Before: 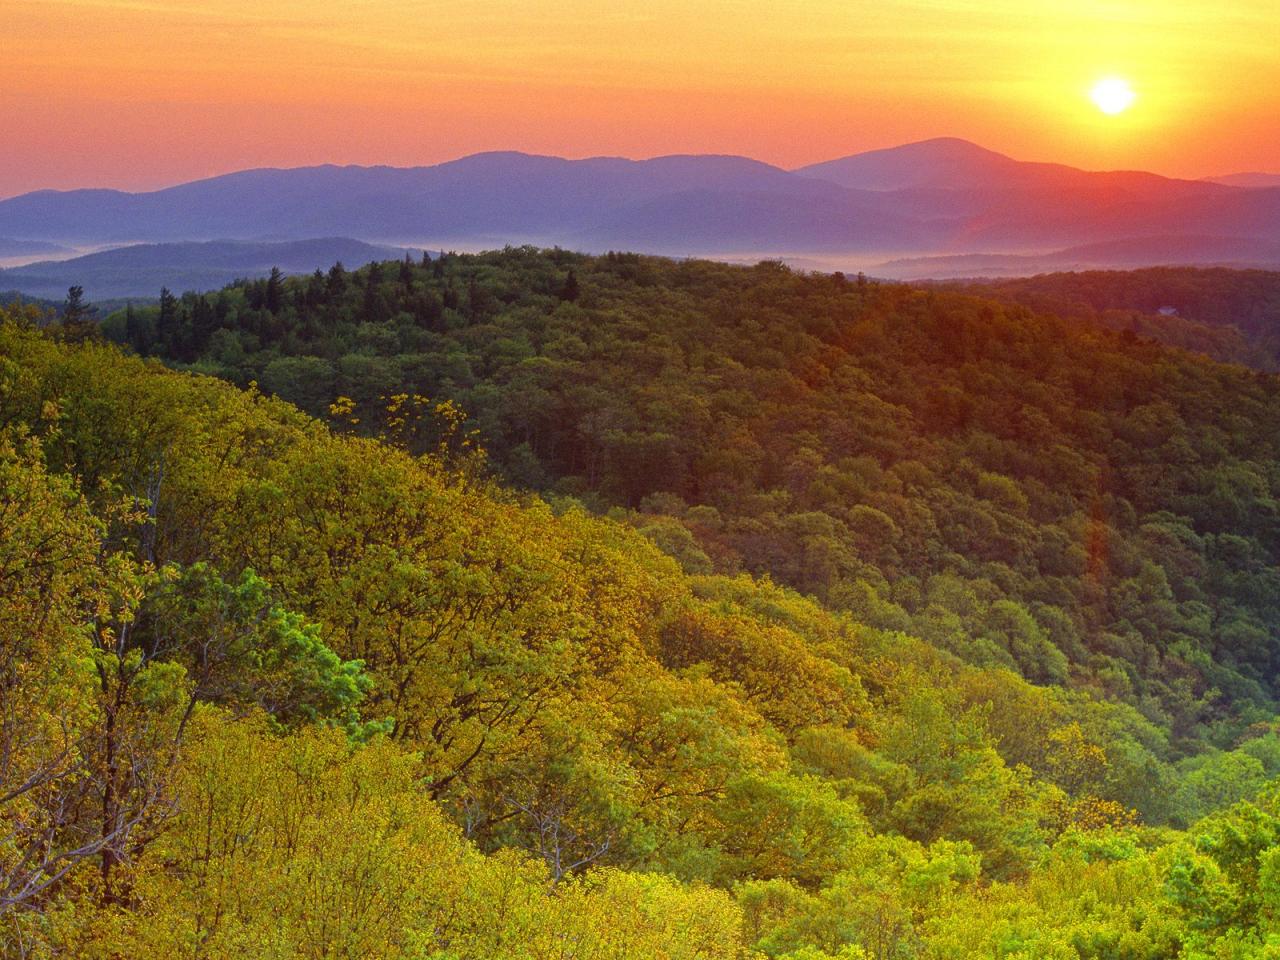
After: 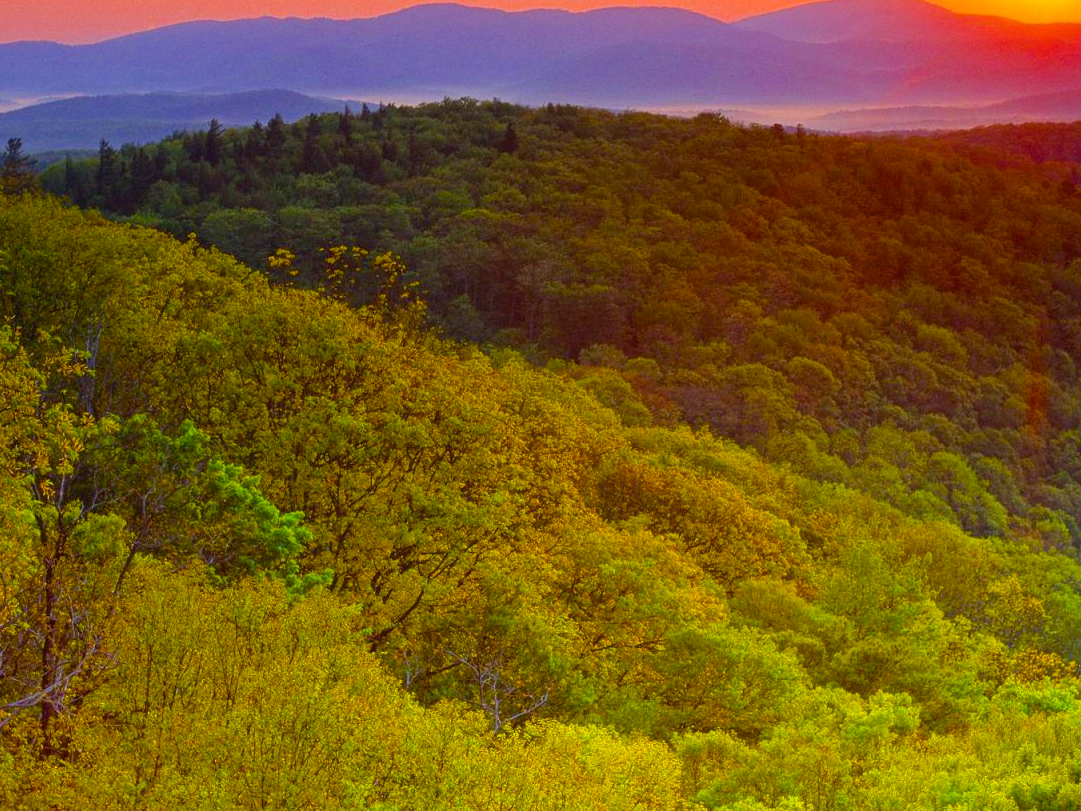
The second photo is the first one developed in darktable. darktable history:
crop and rotate: left 4.842%, top 15.51%, right 10.668%
color balance rgb: linear chroma grading › global chroma 15%, perceptual saturation grading › global saturation 30%
